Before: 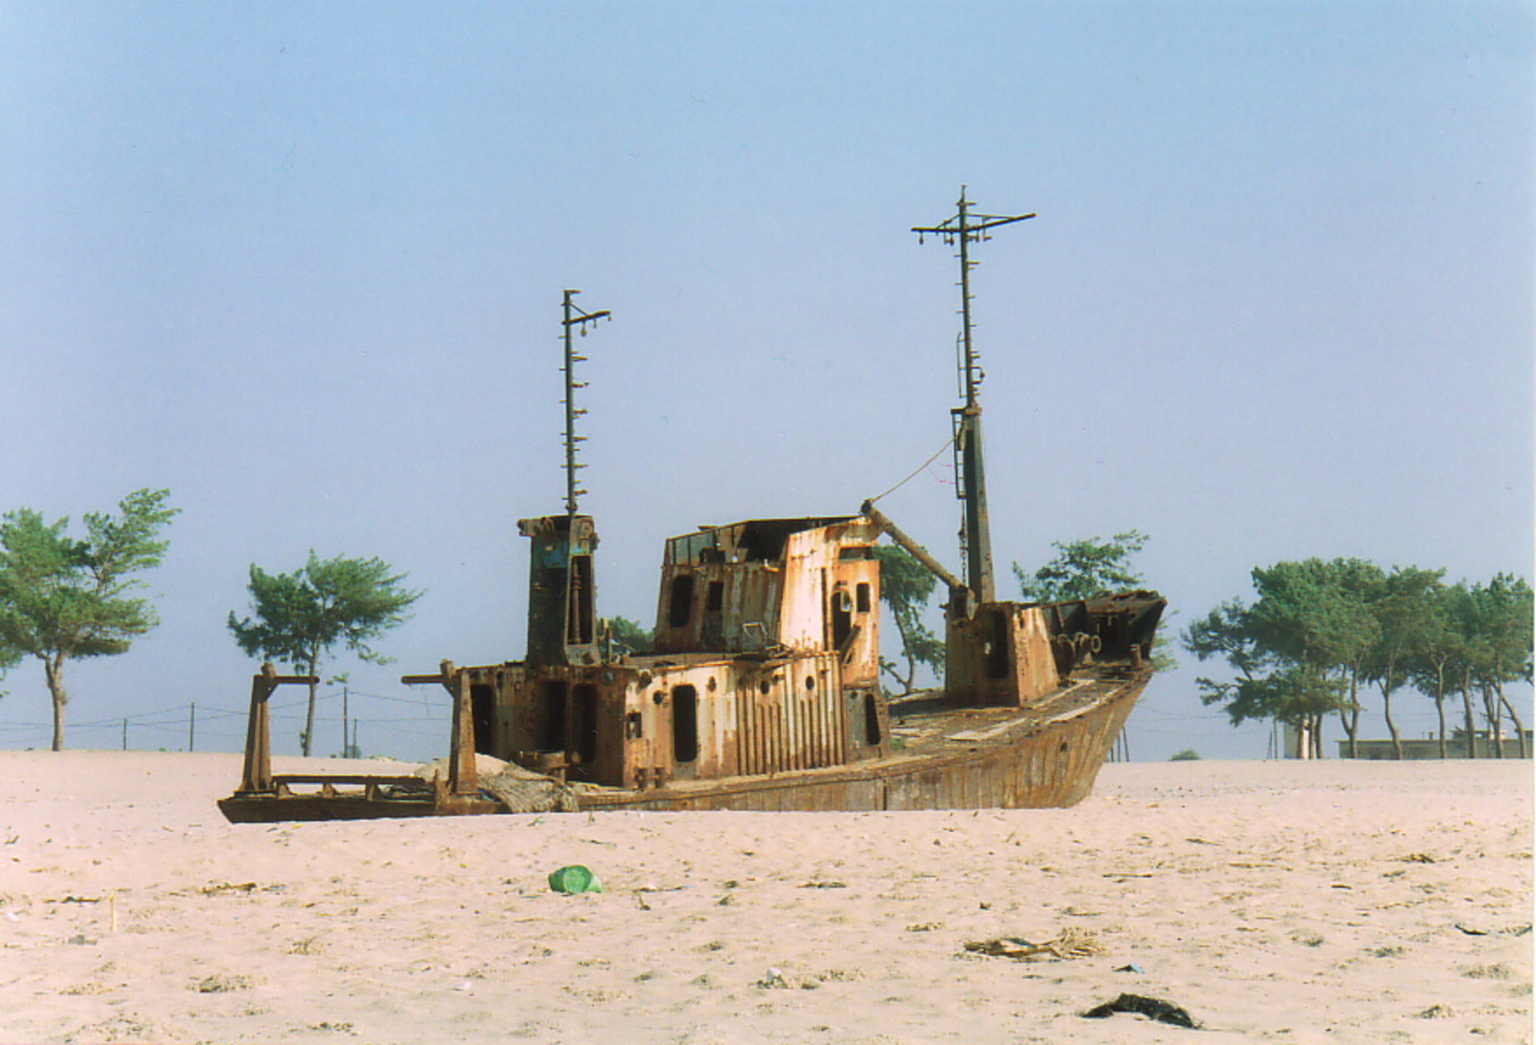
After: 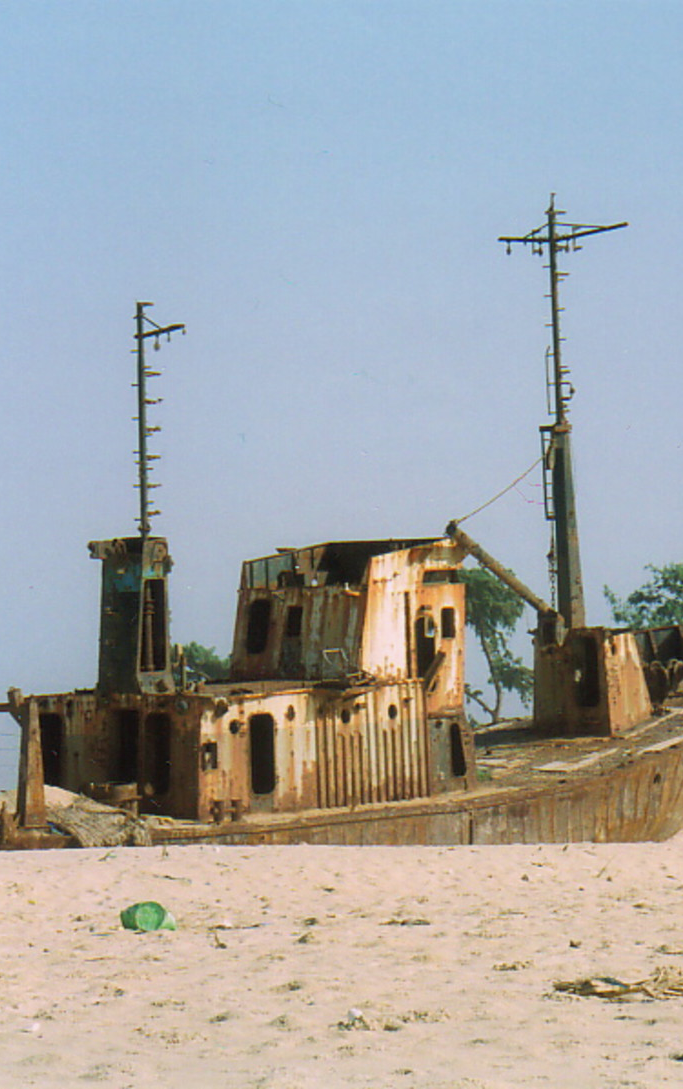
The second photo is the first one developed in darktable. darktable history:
crop: left 28.23%, right 29.078%
exposure: black level correction 0.002, exposure -0.098 EV, compensate highlight preservation false
